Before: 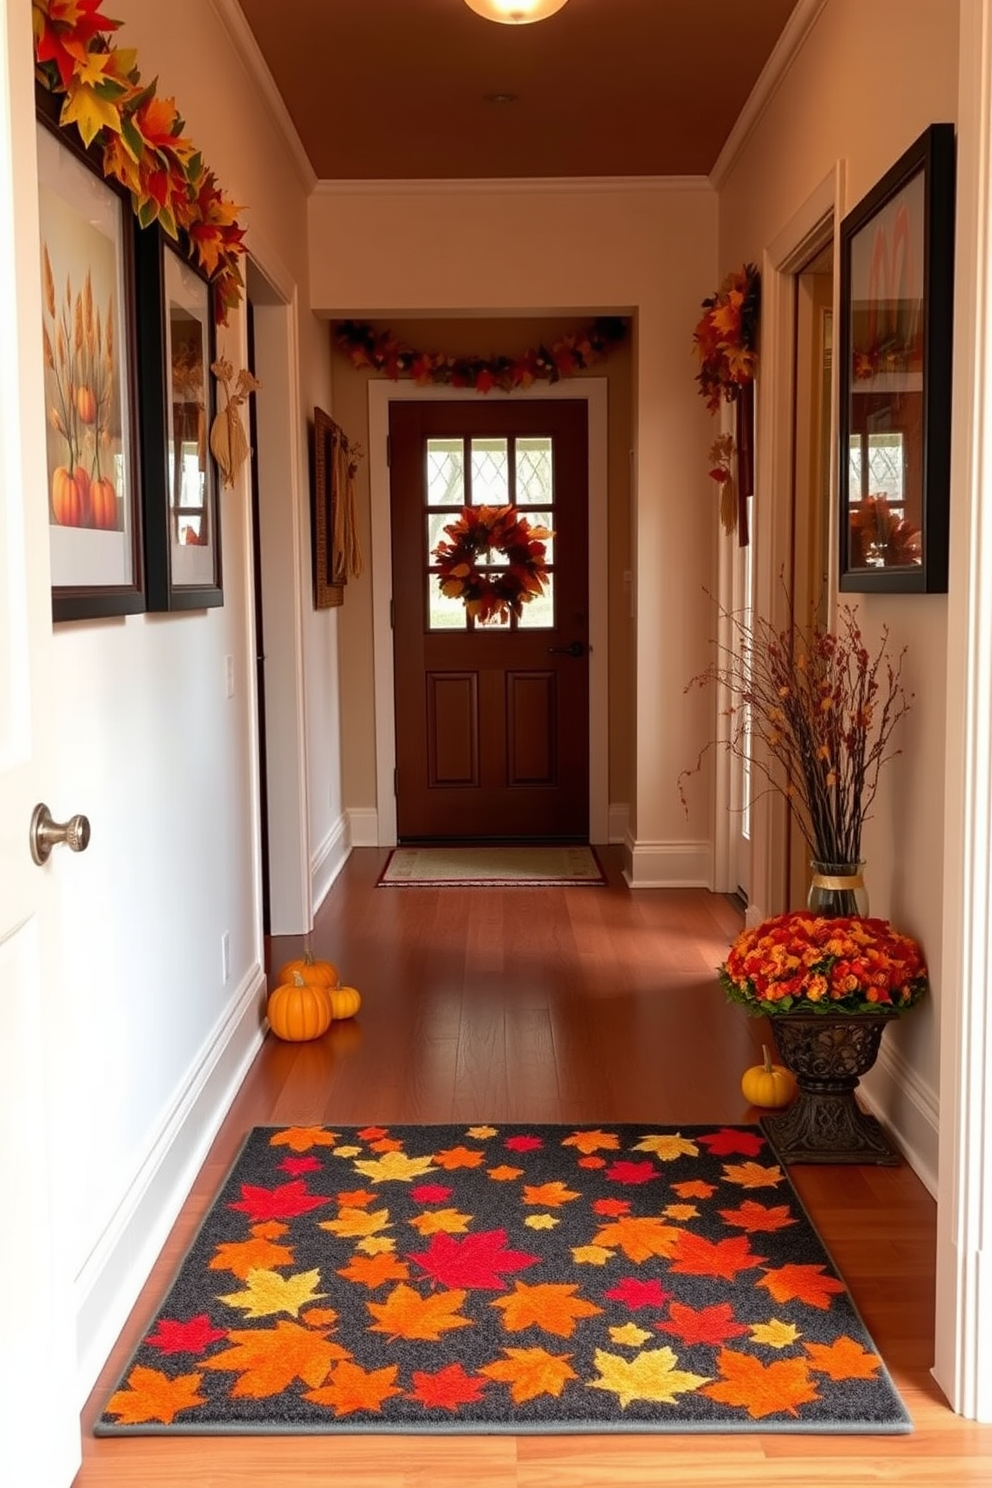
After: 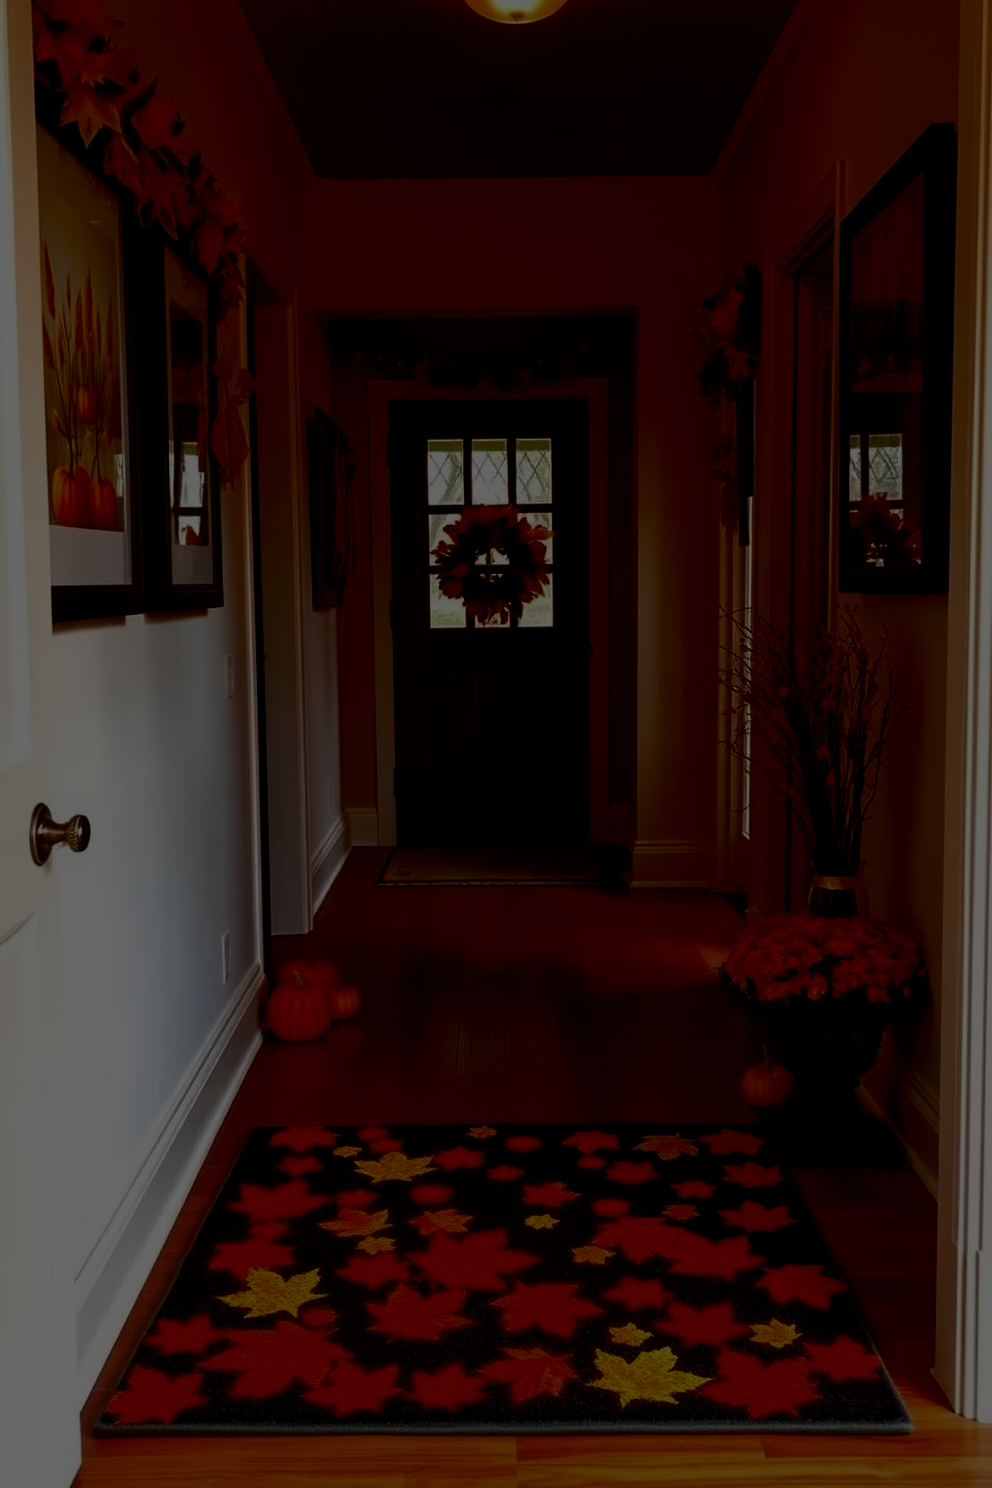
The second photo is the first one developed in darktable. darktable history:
exposure: exposure -1.509 EV, compensate exposure bias true, compensate highlight preservation false
filmic rgb: black relative exposure -5.04 EV, white relative exposure 4 EV, hardness 2.9, contrast 1.296, highlights saturation mix -28.74%, iterations of high-quality reconstruction 0
contrast brightness saturation: contrast 0.086, brightness -0.586, saturation 0.173
